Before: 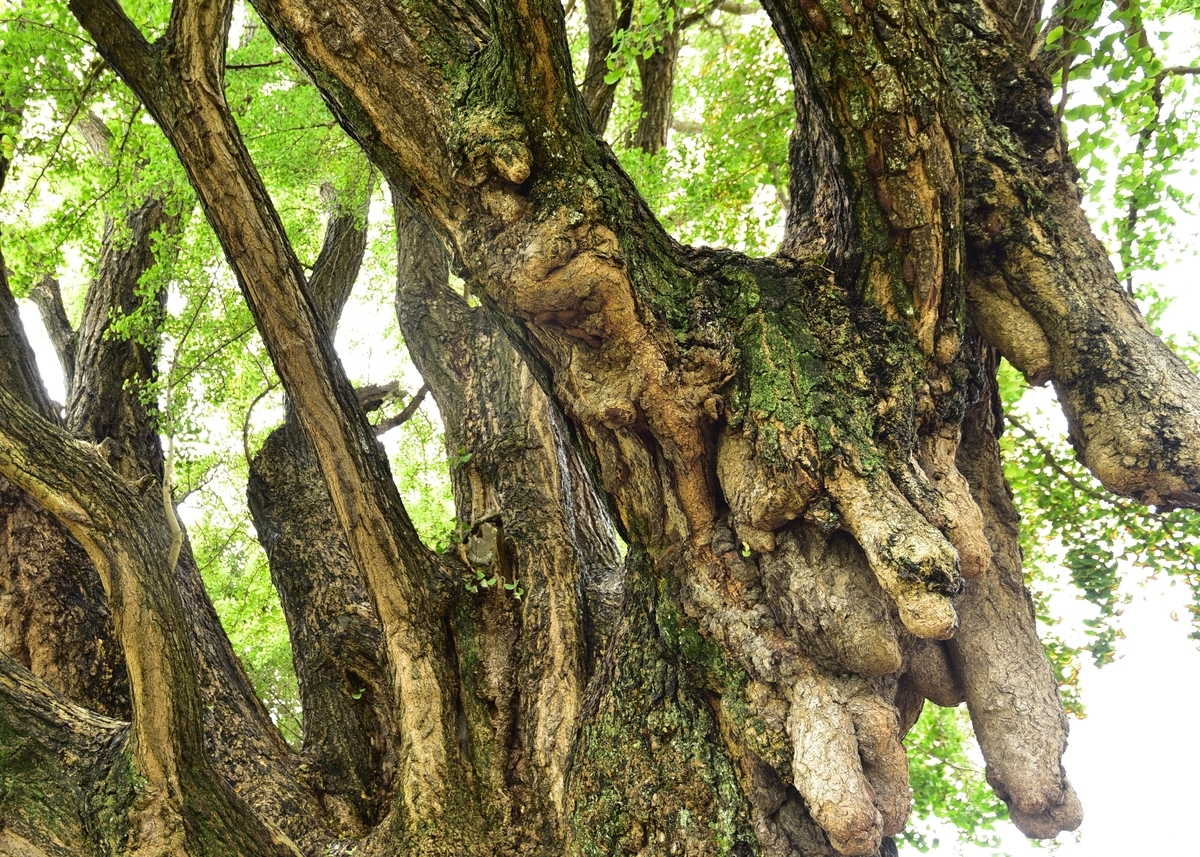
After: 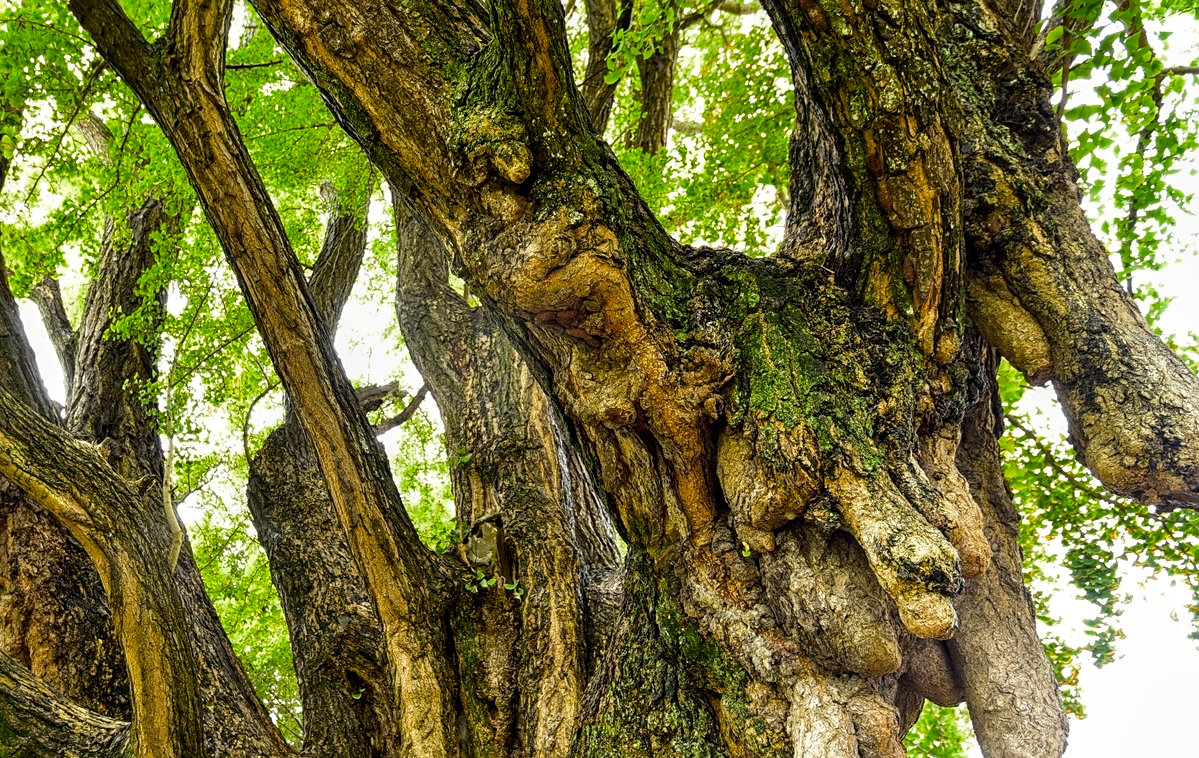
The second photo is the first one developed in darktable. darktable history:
sharpen: amount 0.21
color balance rgb: global offset › luminance -0.485%, linear chroma grading › global chroma -15.929%, perceptual saturation grading › global saturation 31.29%, global vibrance 15.916%, saturation formula JzAzBz (2021)
local contrast: on, module defaults
crop and rotate: top 0%, bottom 11.504%
